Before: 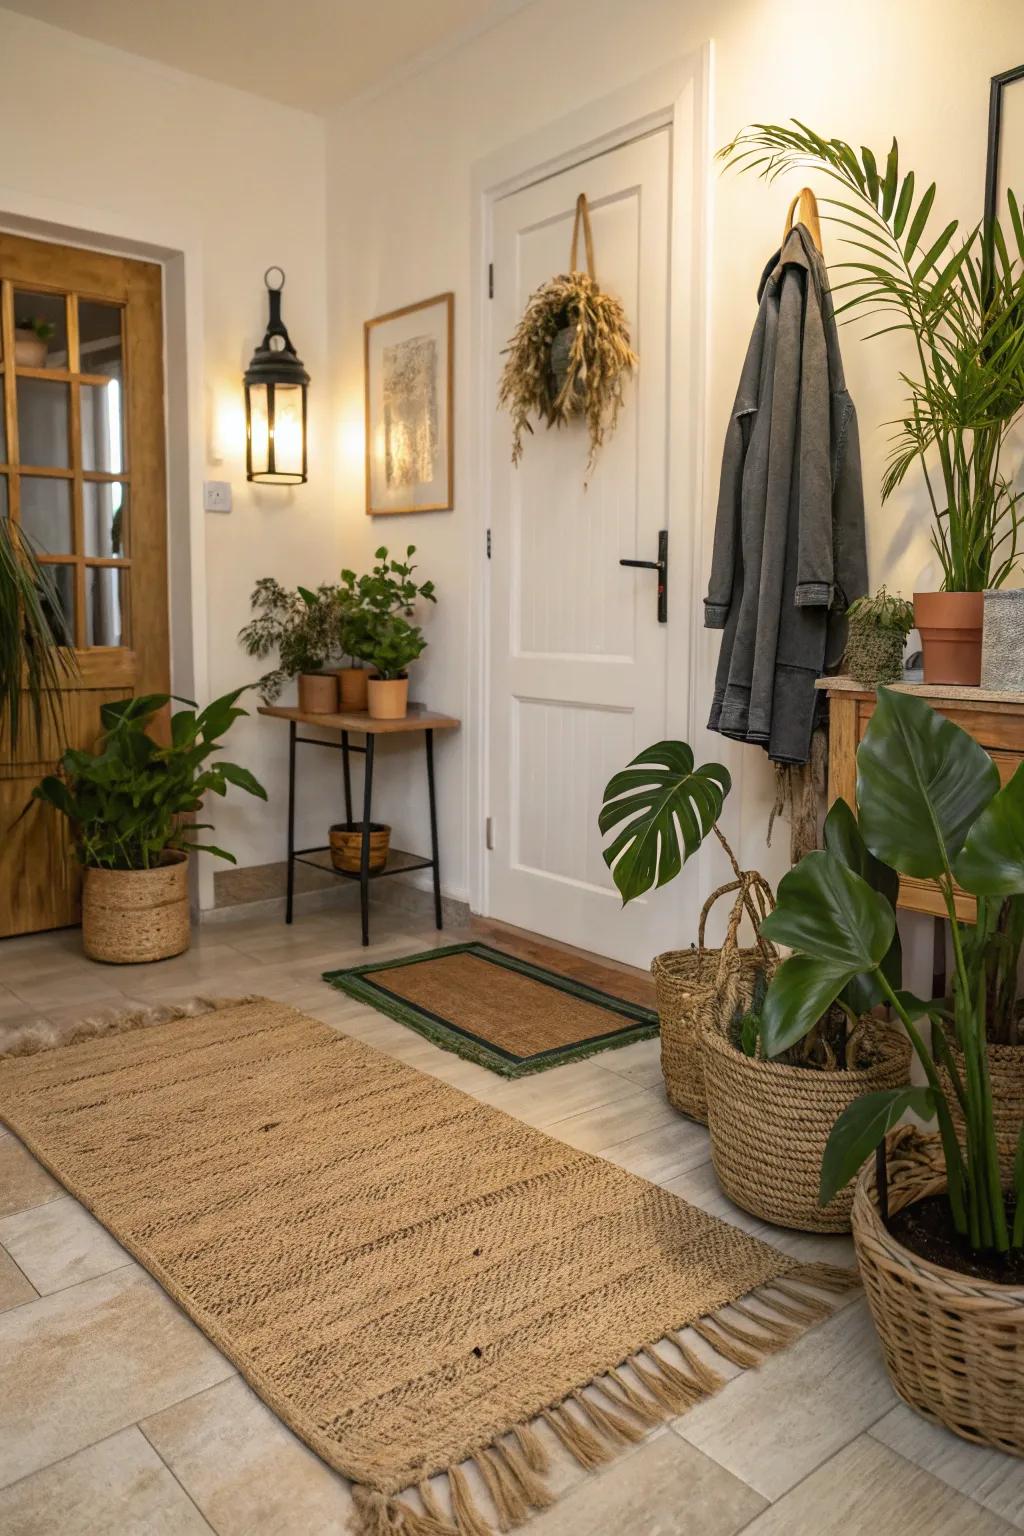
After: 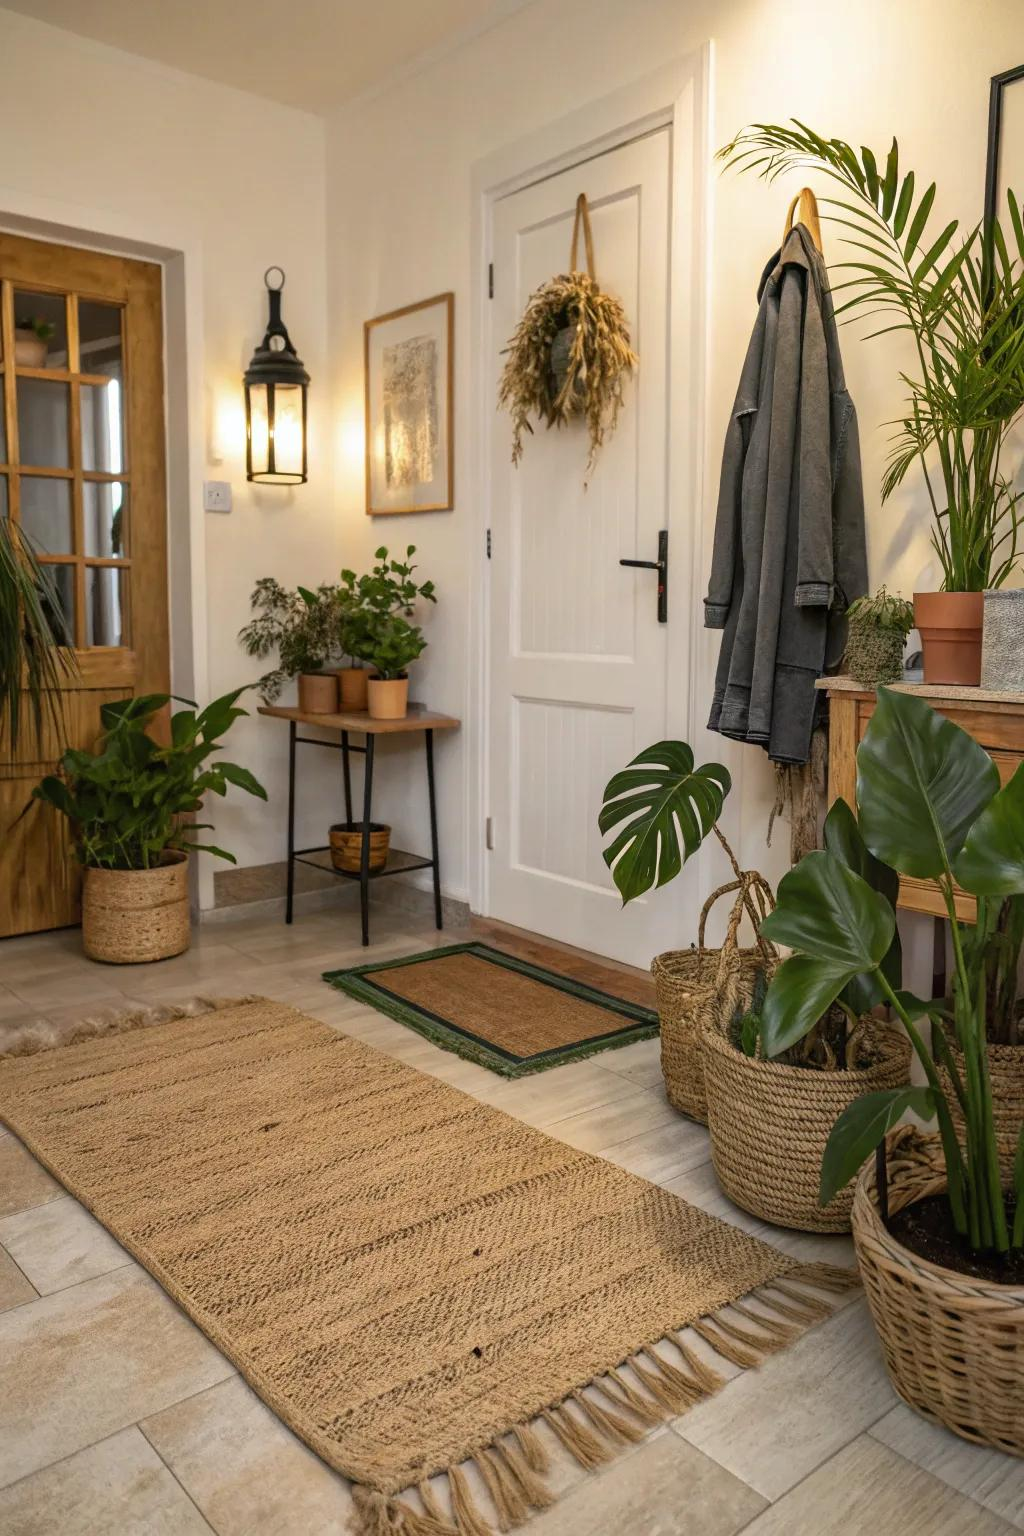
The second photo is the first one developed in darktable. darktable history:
shadows and highlights: shadows 31.64, highlights -32.53, soften with gaussian
